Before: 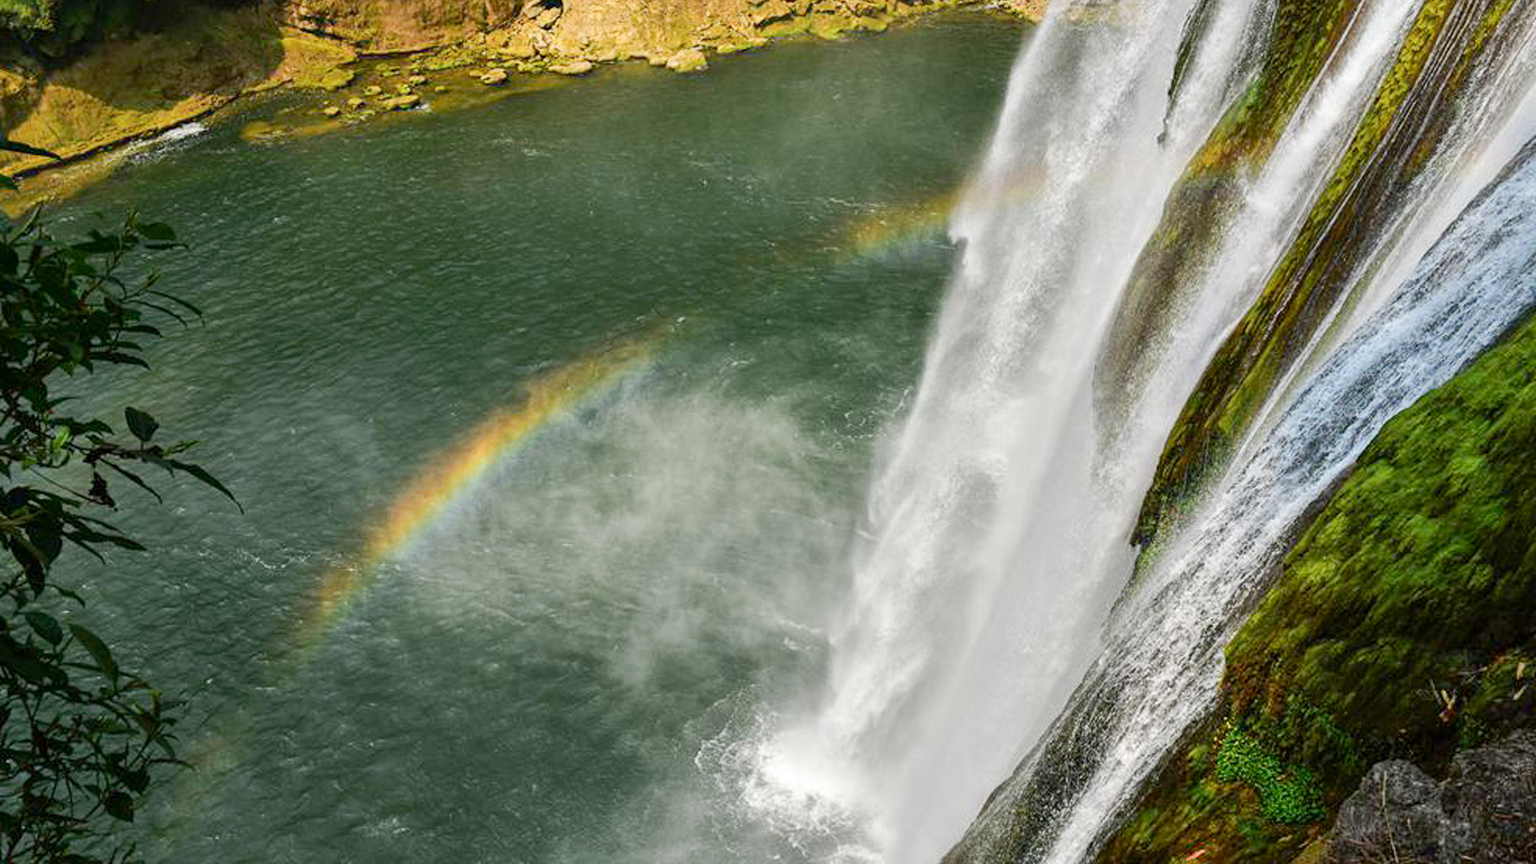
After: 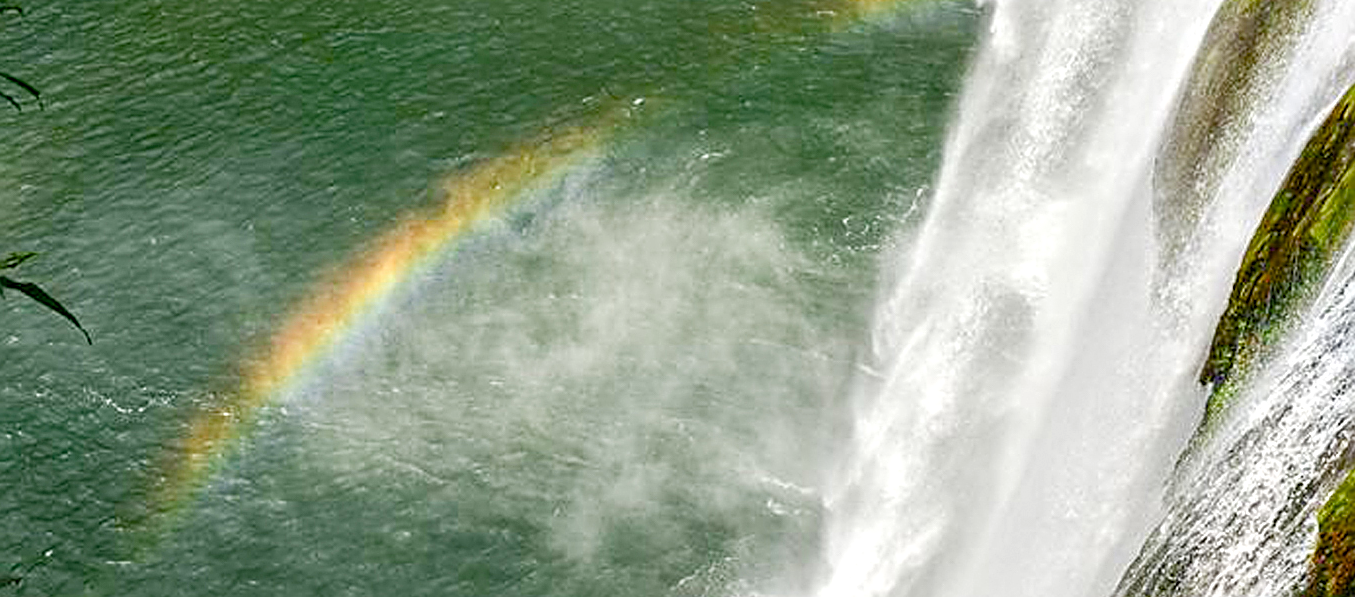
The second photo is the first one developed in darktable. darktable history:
sharpen: radius 2.543, amount 0.636
color balance rgb: perceptual saturation grading › global saturation 20%, perceptual saturation grading › highlights -50%, perceptual saturation grading › shadows 30%, perceptual brilliance grading › global brilliance 10%, perceptual brilliance grading › shadows 15%
crop: left 11.123%, top 27.61%, right 18.3%, bottom 17.034%
